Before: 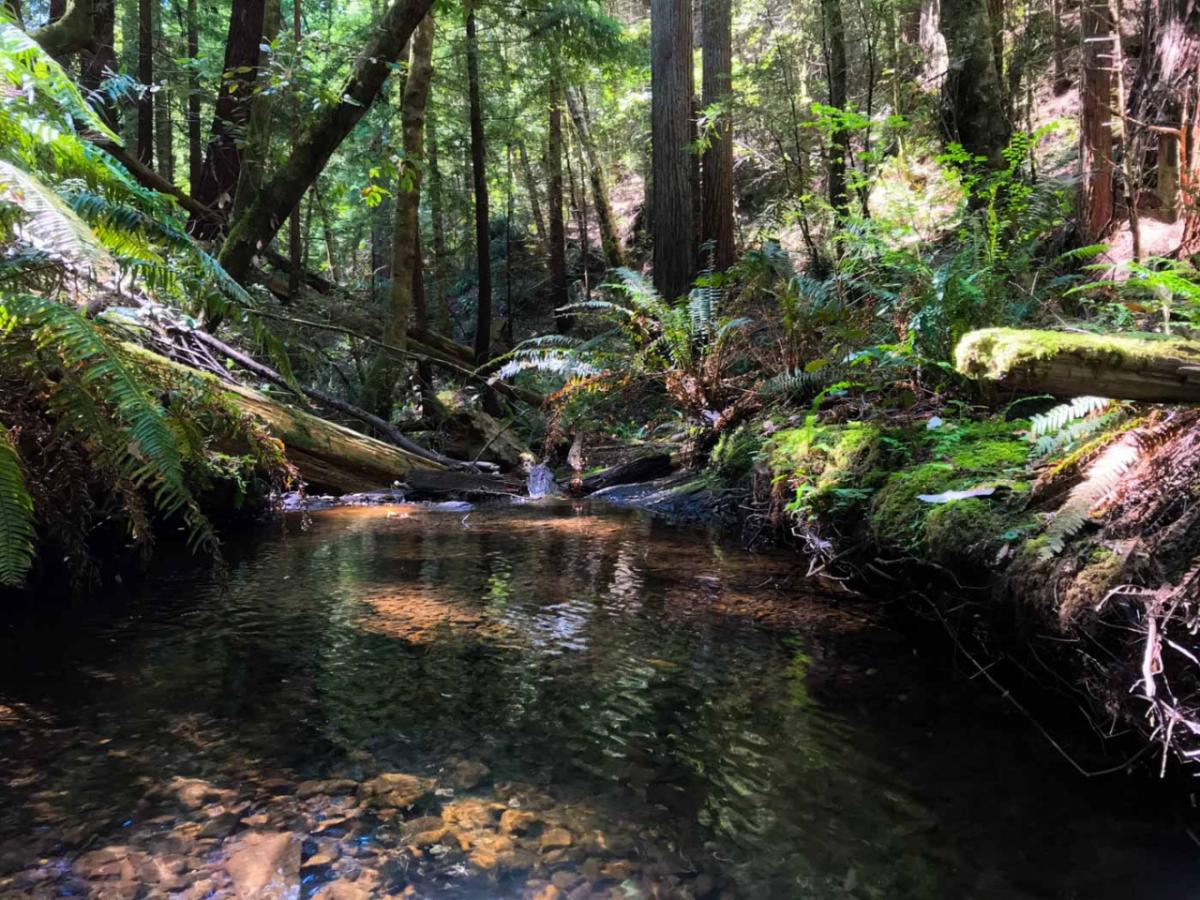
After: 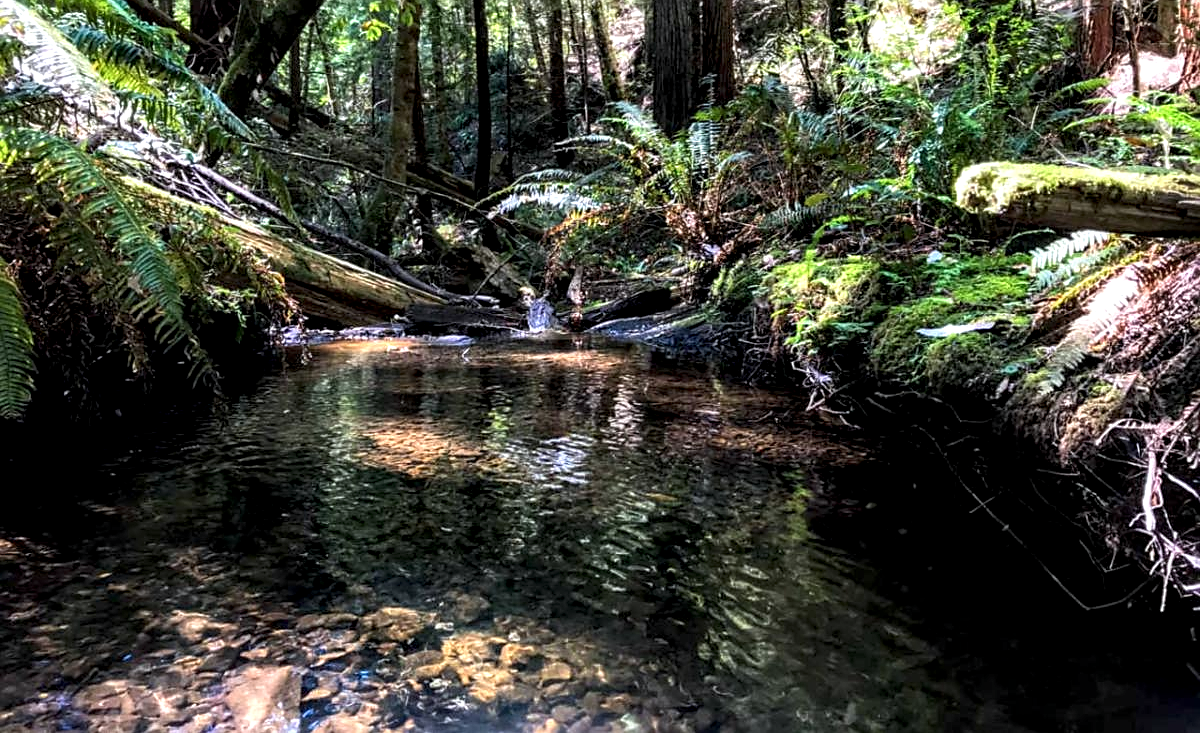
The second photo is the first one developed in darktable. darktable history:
crop and rotate: top 18.507%
white balance: red 0.982, blue 1.018
local contrast: highlights 65%, shadows 54%, detail 169%, midtone range 0.514
sharpen: on, module defaults
